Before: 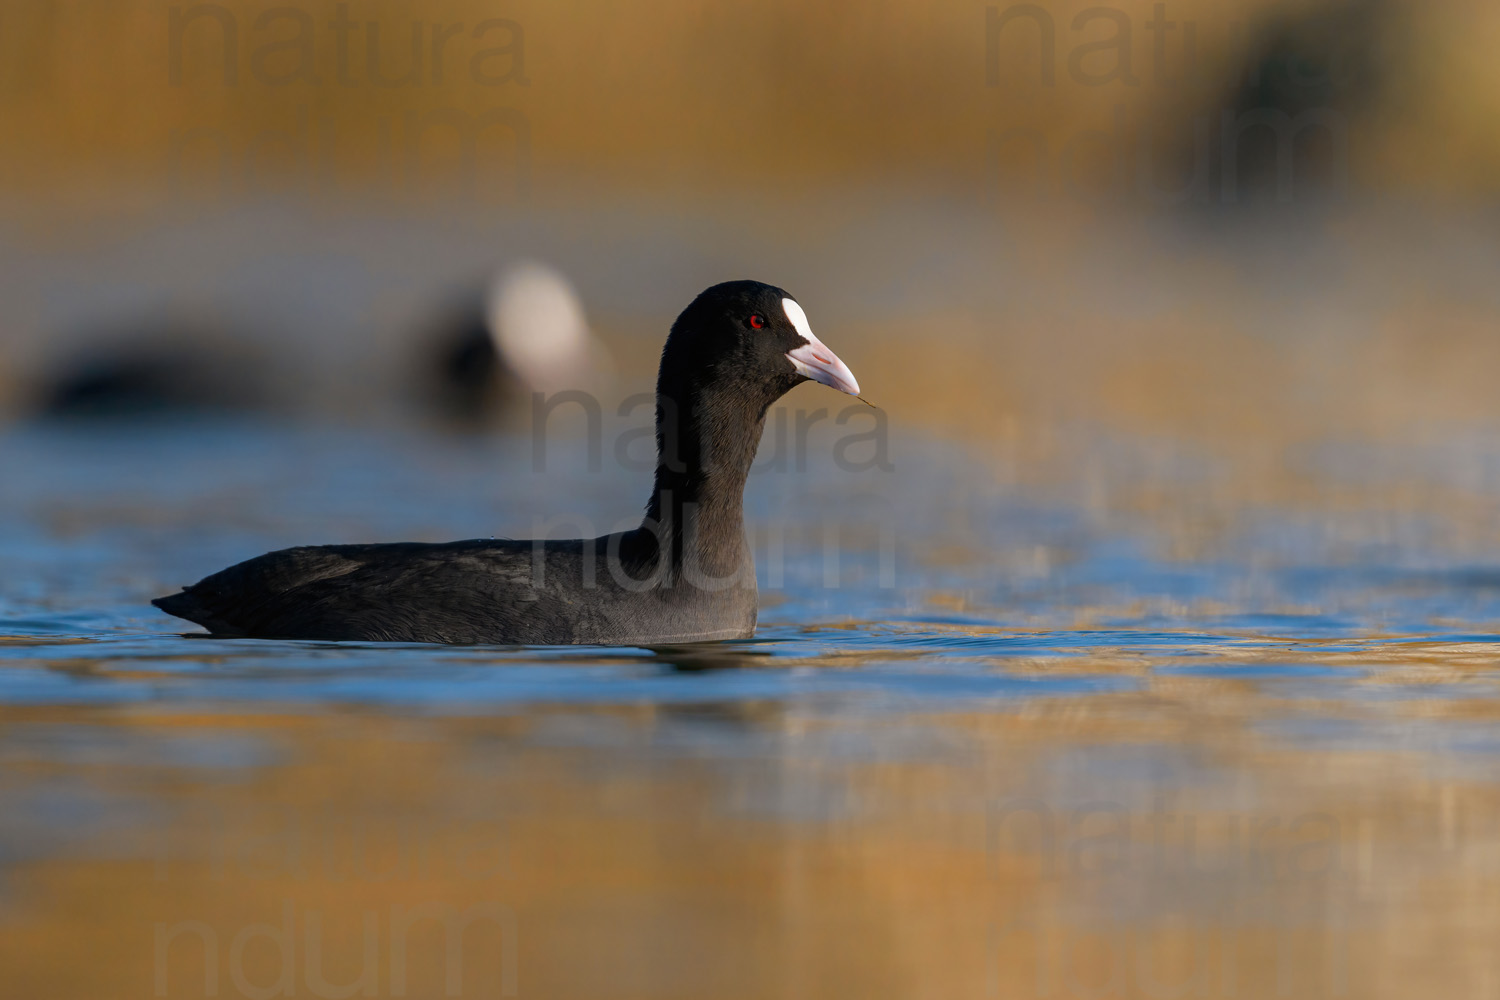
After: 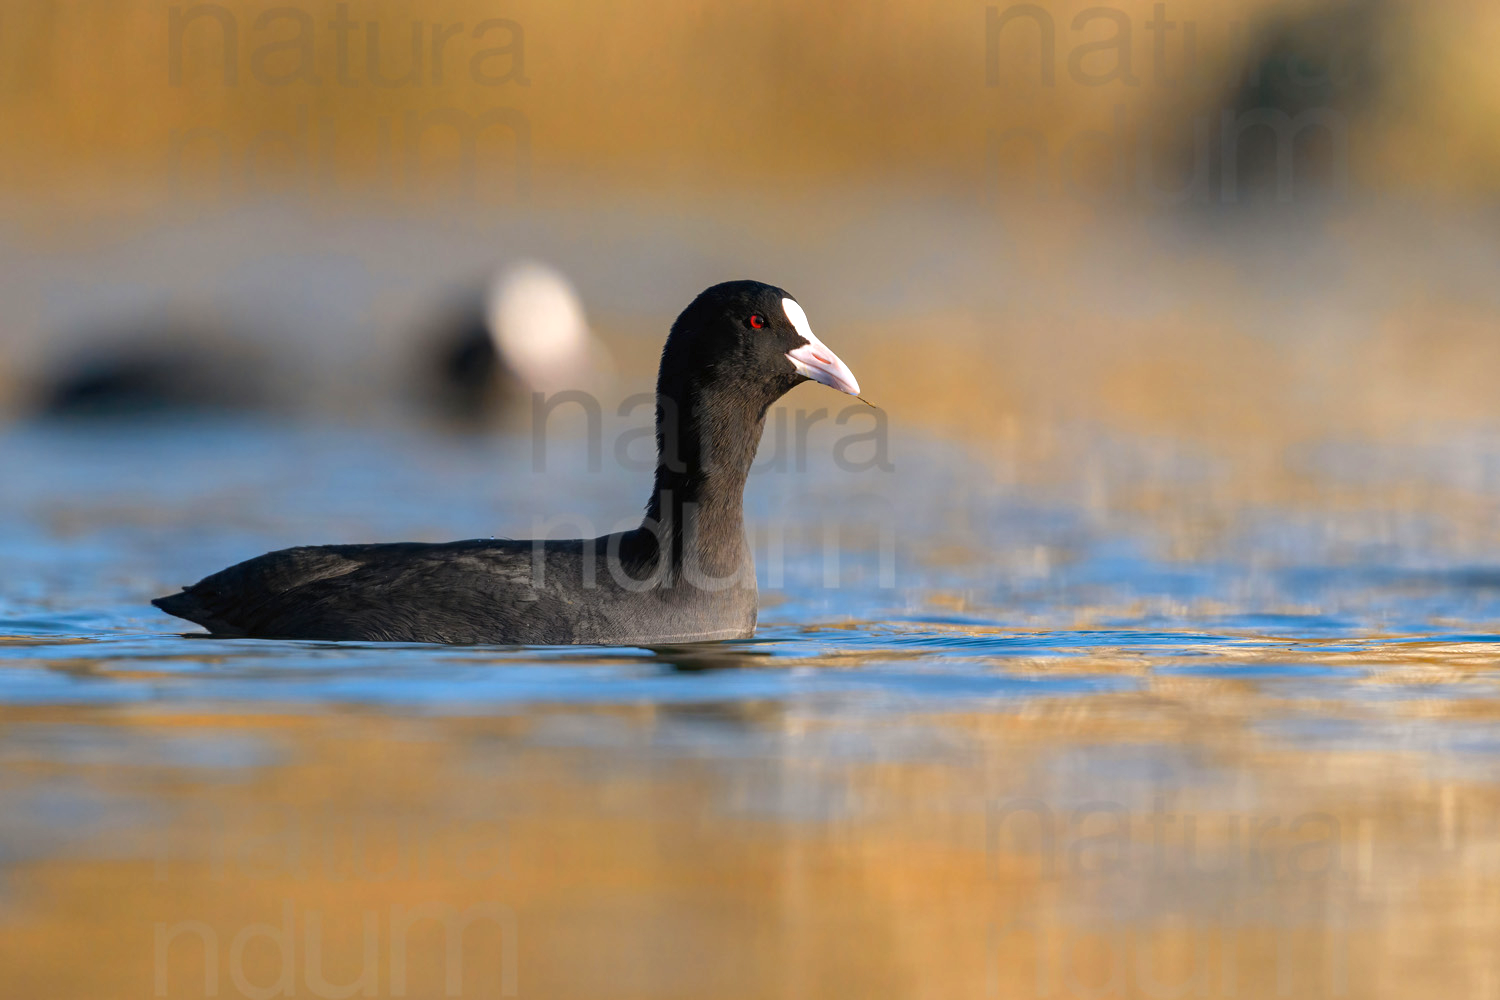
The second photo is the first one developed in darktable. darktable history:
shadows and highlights: shadows 59.36, soften with gaussian
exposure: black level correction 0, exposure 0.498 EV, compensate exposure bias true, compensate highlight preservation false
